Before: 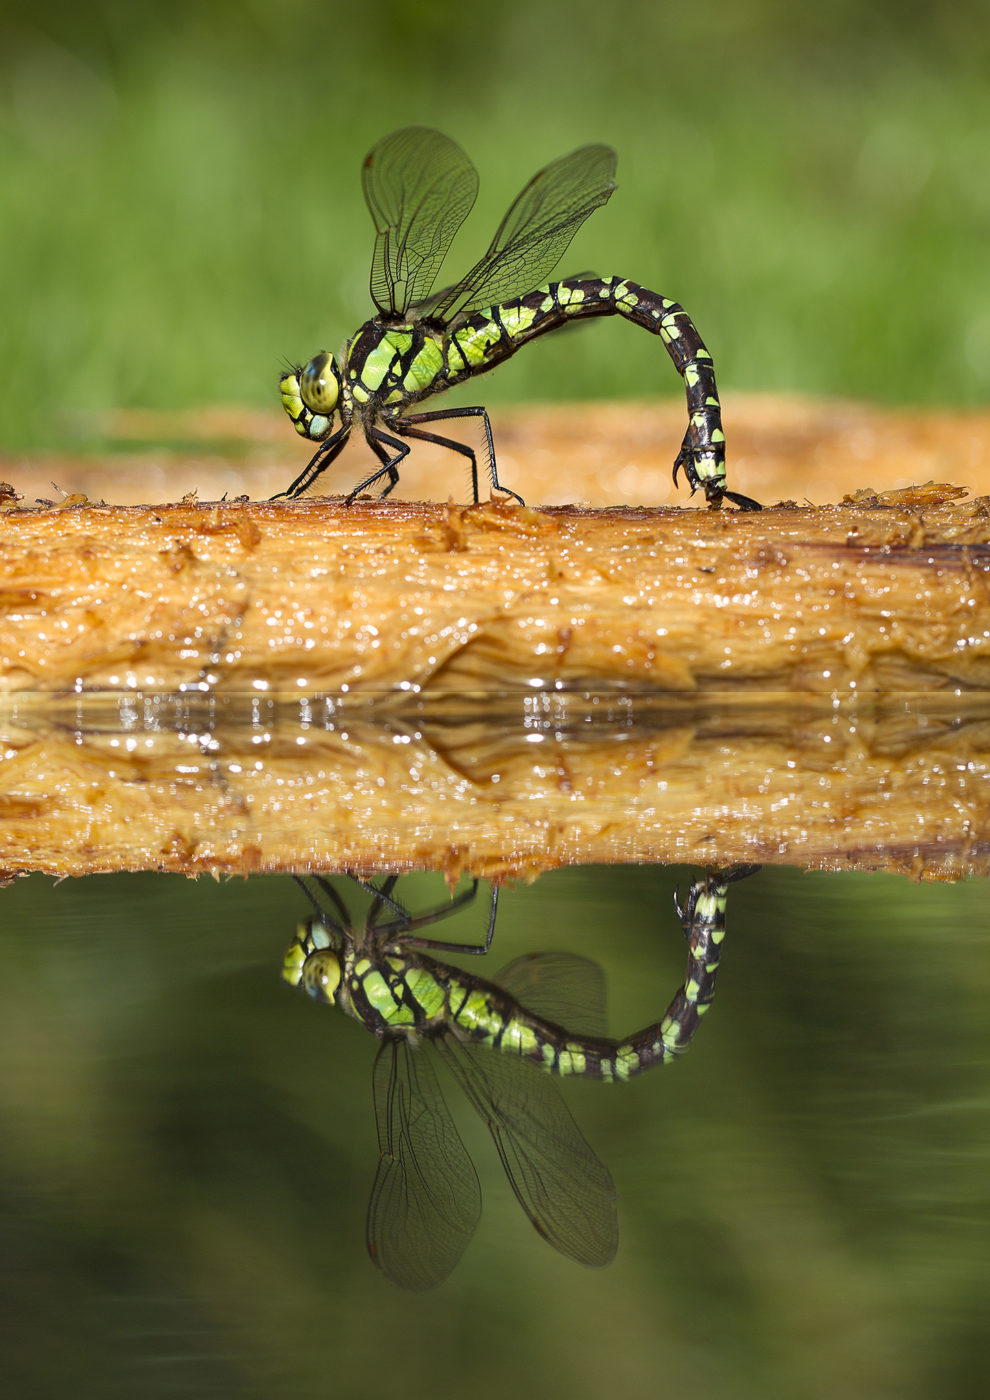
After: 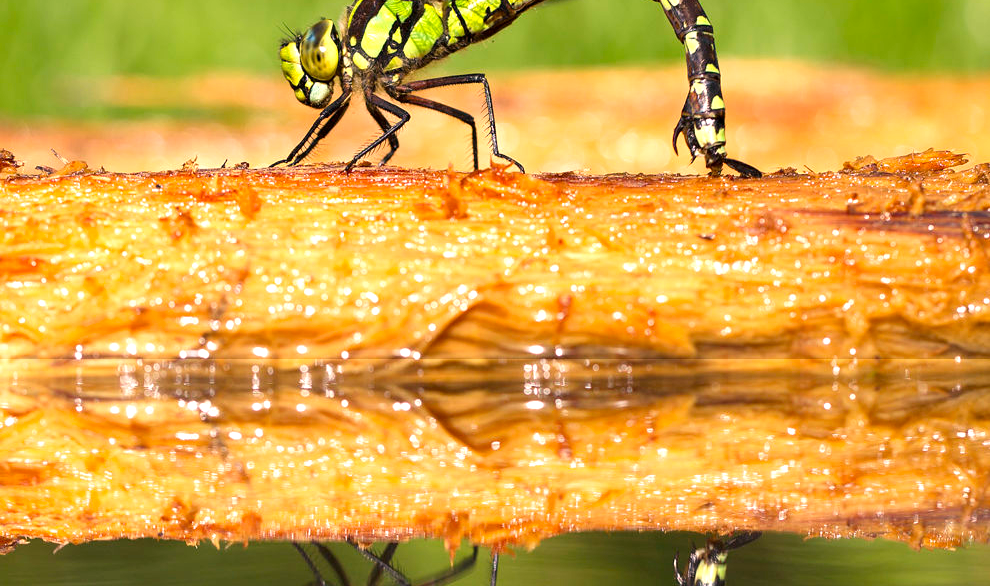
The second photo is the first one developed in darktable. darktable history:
exposure: exposure 0.6 EV, compensate highlight preservation false
color correction: highlights a* 11.96, highlights b* 11.58
crop and rotate: top 23.84%, bottom 34.294%
